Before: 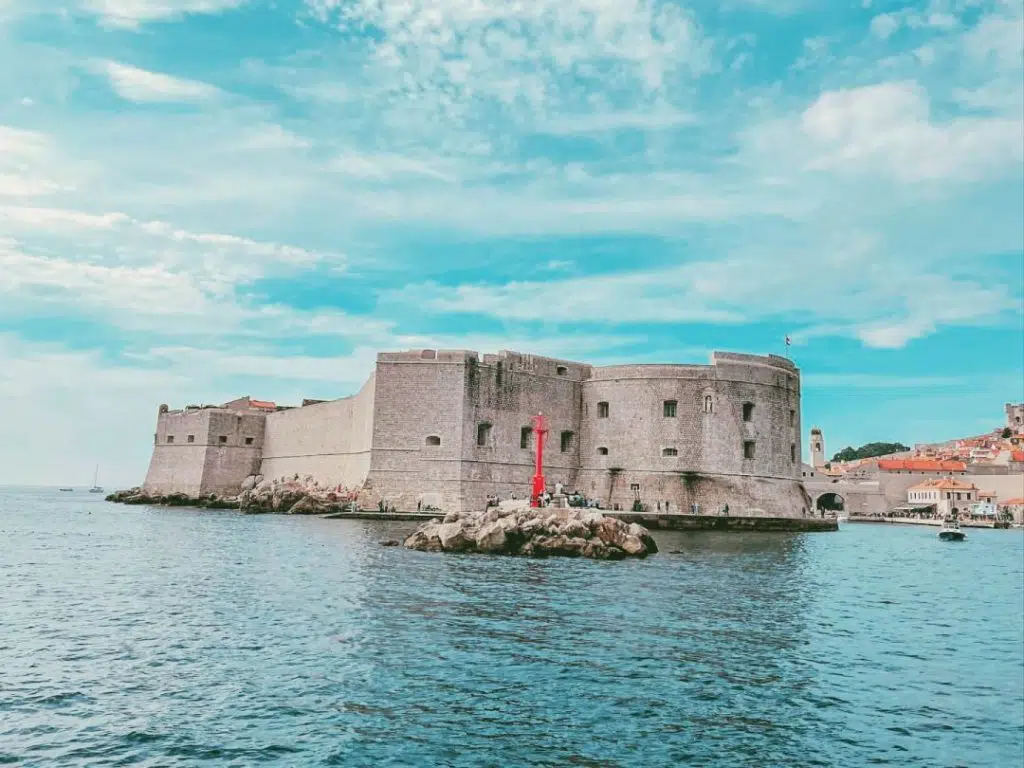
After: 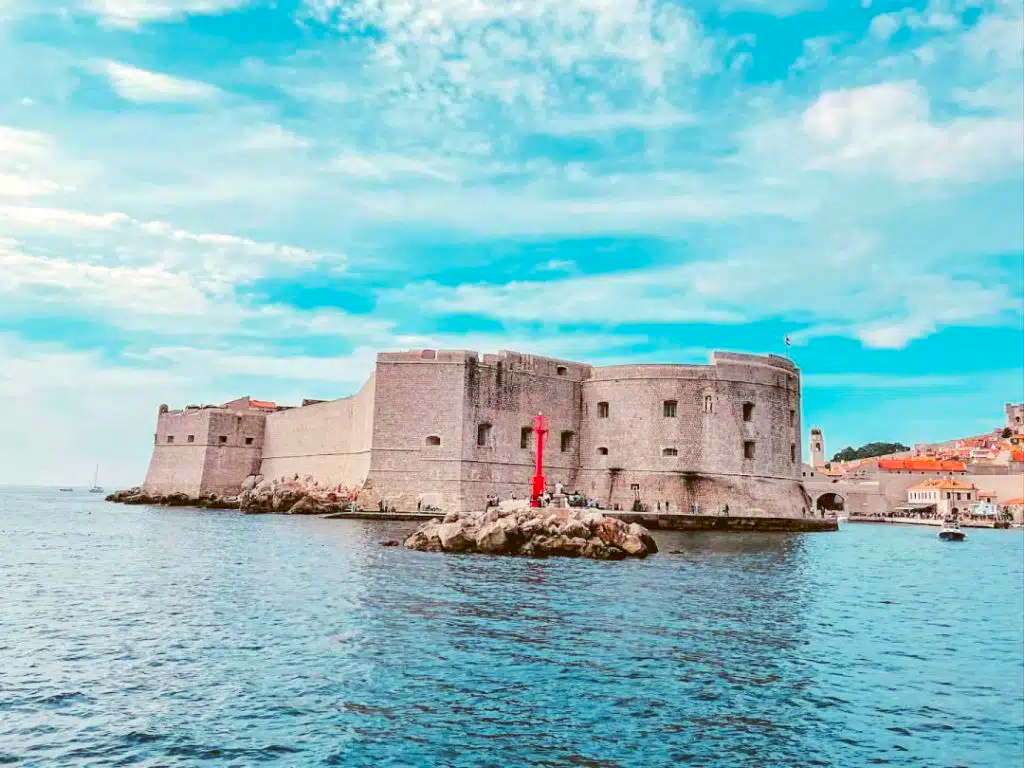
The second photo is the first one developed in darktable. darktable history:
color balance rgb: shadows lift › luminance -21.95%, shadows lift › chroma 6.565%, shadows lift › hue 269.33°, global offset › luminance -0.19%, global offset › chroma 0.267%, perceptual saturation grading › global saturation 36.953%, perceptual saturation grading › shadows 35.972%, perceptual brilliance grading › highlights 6.14%, perceptual brilliance grading › mid-tones 17.927%, perceptual brilliance grading › shadows -5.415%
